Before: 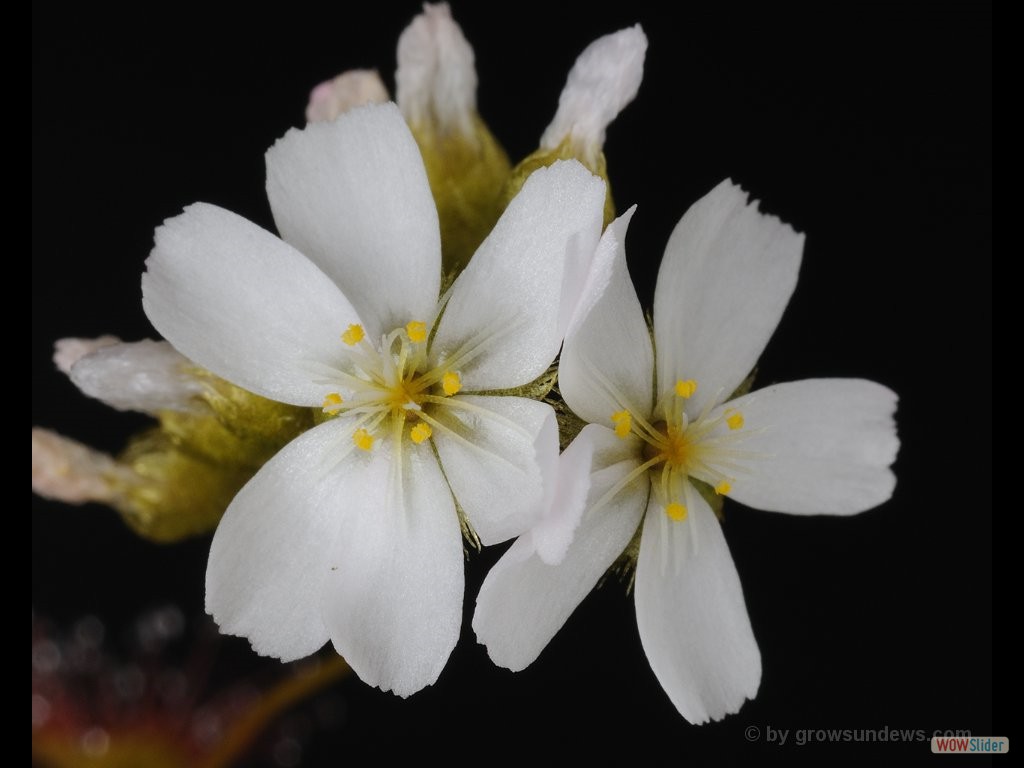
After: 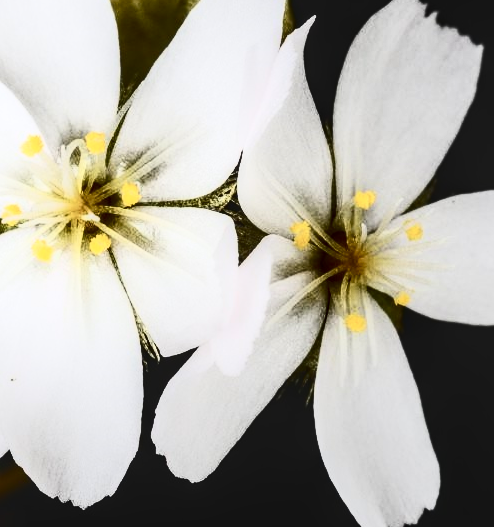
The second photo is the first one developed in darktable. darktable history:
local contrast: detail 130%
contrast brightness saturation: contrast 0.93, brightness 0.2
crop: left 31.379%, top 24.658%, right 20.326%, bottom 6.628%
